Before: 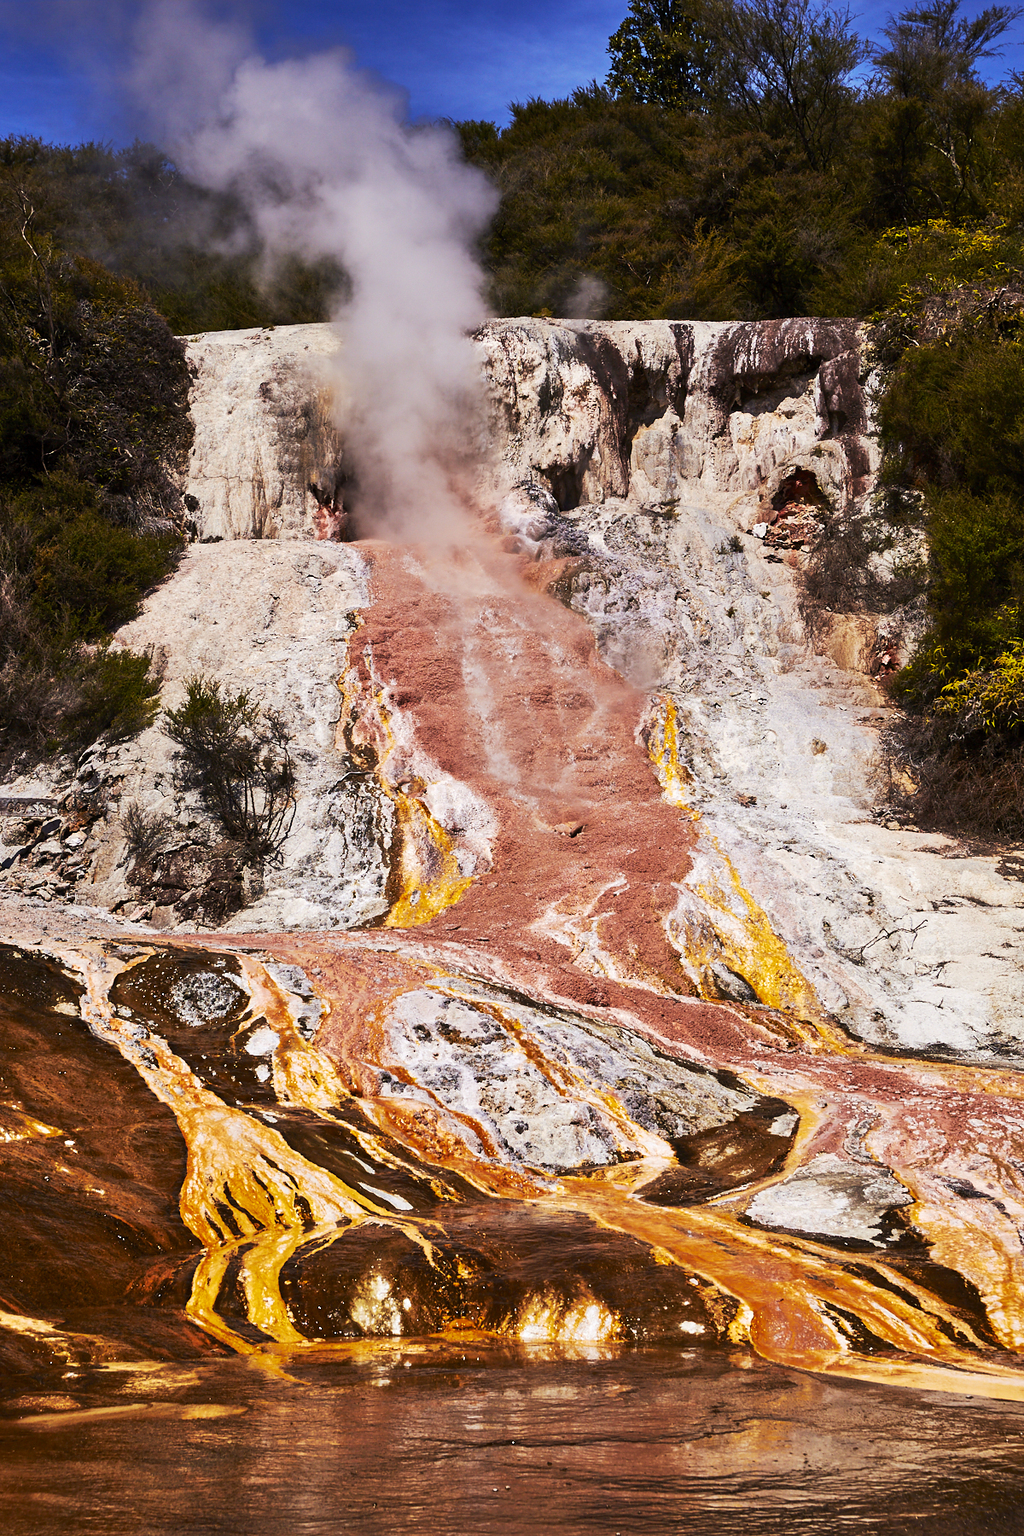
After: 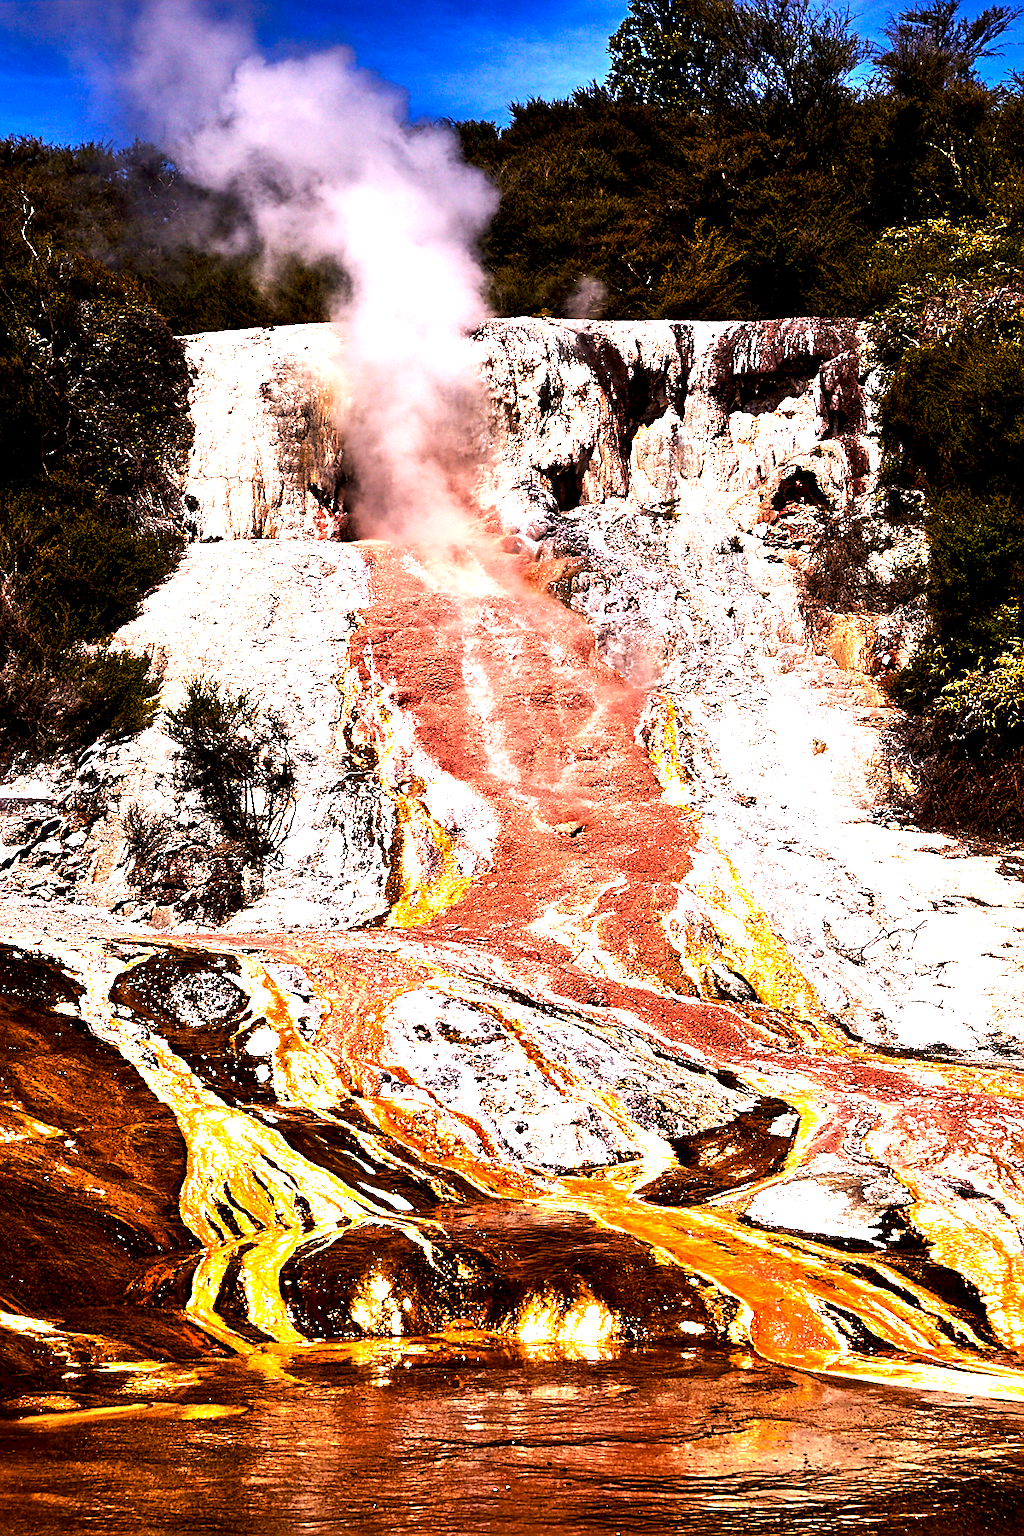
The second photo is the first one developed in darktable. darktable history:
shadows and highlights: shadows 30.09
local contrast: highlights 199%, shadows 135%, detail 139%, midtone range 0.26
contrast brightness saturation: saturation 0.126
sharpen: on, module defaults
color balance rgb: highlights gain › chroma 0.894%, highlights gain › hue 28.28°, perceptual saturation grading › global saturation 20%, perceptual saturation grading › highlights -24.935%, perceptual saturation grading › shadows 25.349%, global vibrance 20%
tone equalizer: -8 EV -0.787 EV, -7 EV -0.722 EV, -6 EV -0.595 EV, -5 EV -0.373 EV, -3 EV 0.377 EV, -2 EV 0.6 EV, -1 EV 0.688 EV, +0 EV 0.728 EV, edges refinement/feathering 500, mask exposure compensation -1.57 EV, preserve details no
